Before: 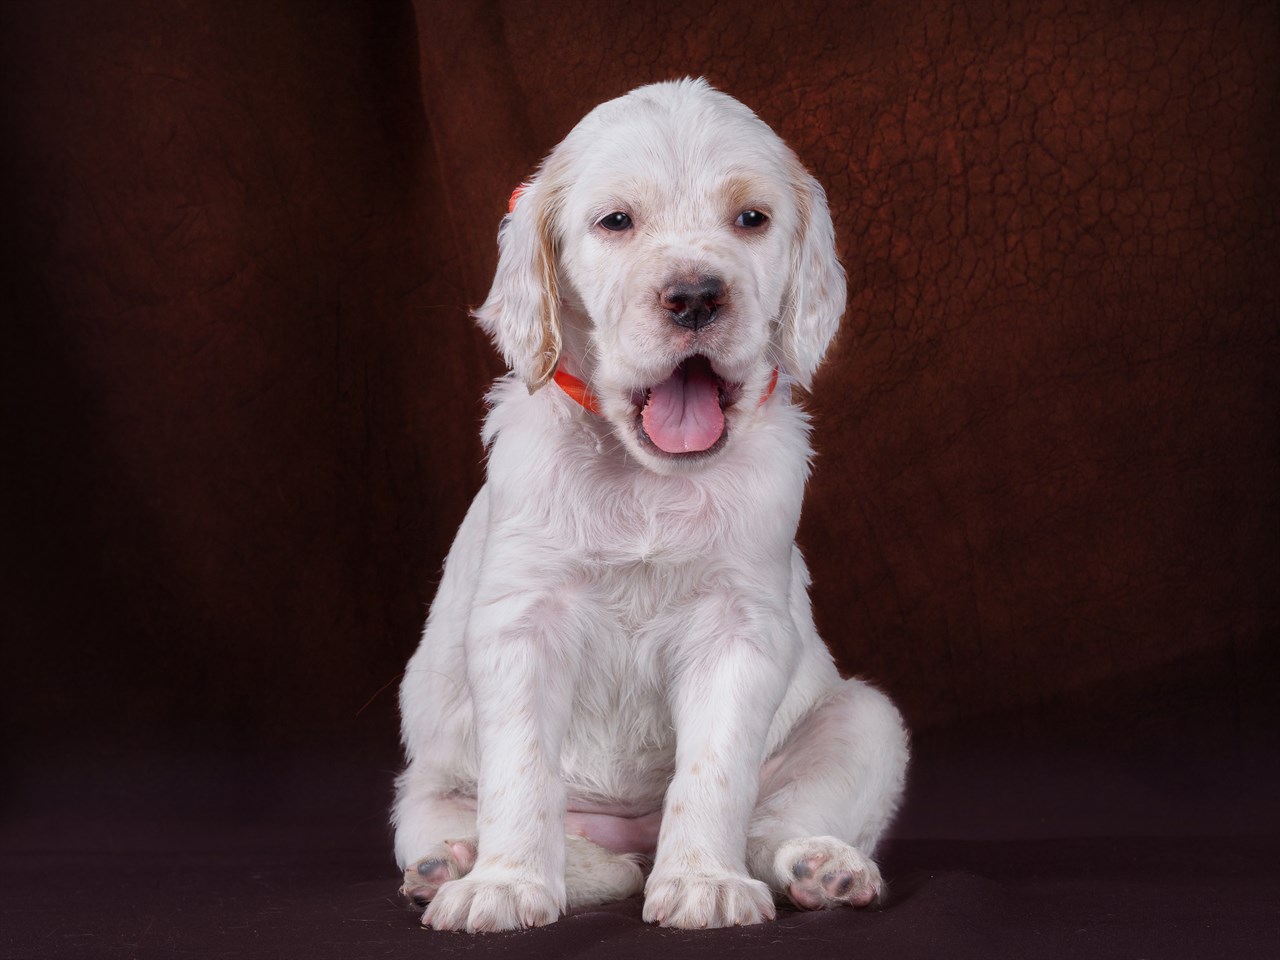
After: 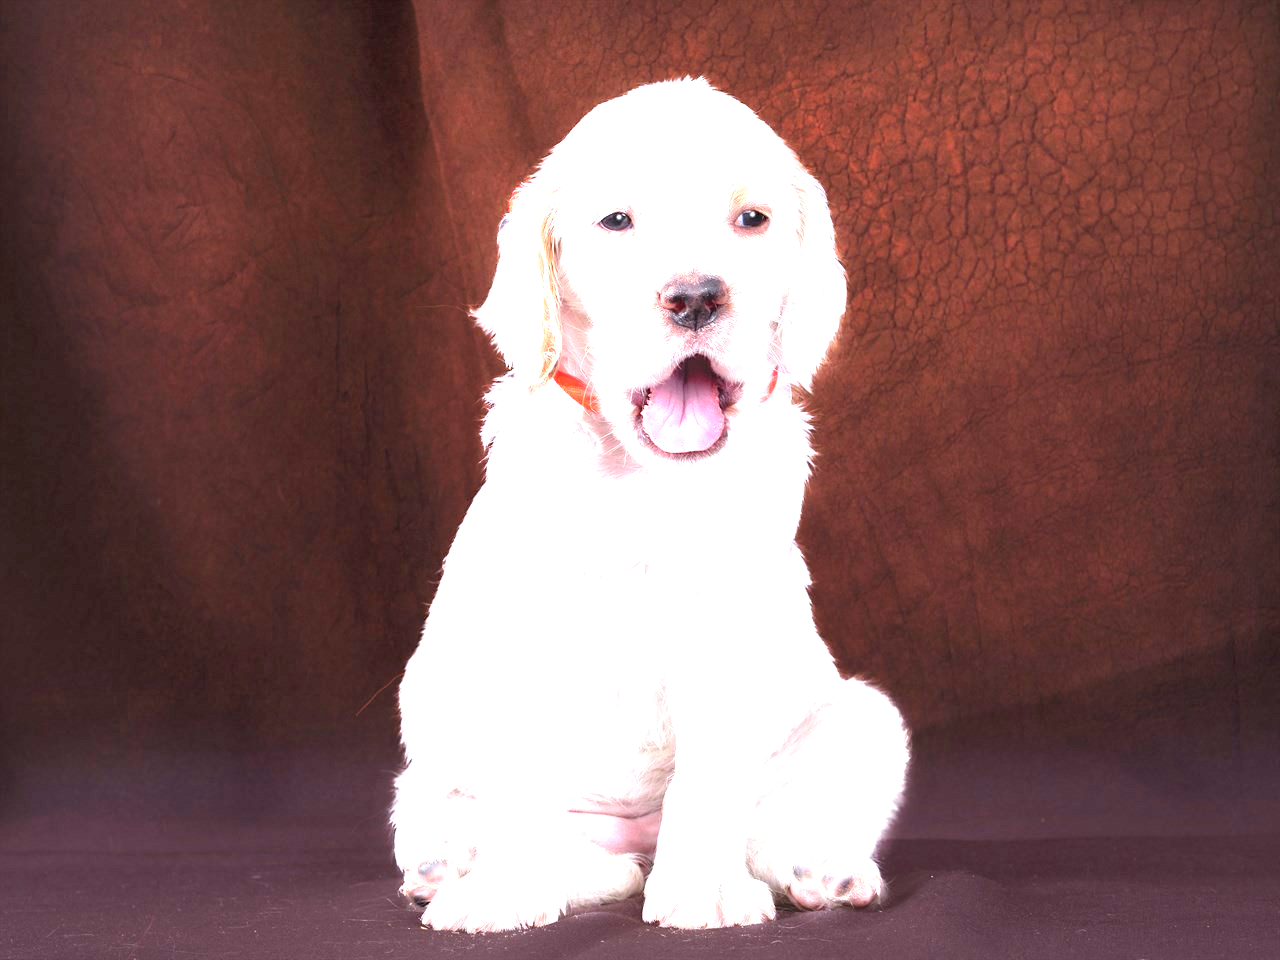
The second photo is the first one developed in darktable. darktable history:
contrast brightness saturation: contrast 0.05, brightness 0.06, saturation 0.008
exposure: black level correction 0, exposure 2.299 EV, compensate highlight preservation false
color correction: highlights a* 0.072, highlights b* -0.317
sharpen: radius 5.338, amount 0.312, threshold 26.336
